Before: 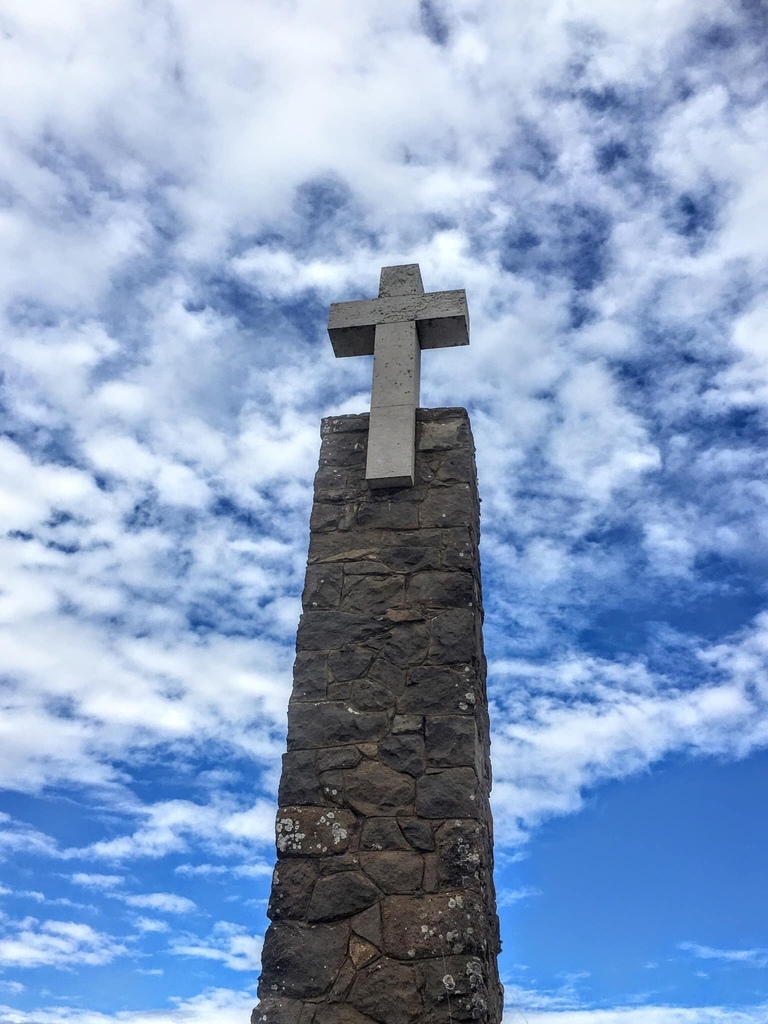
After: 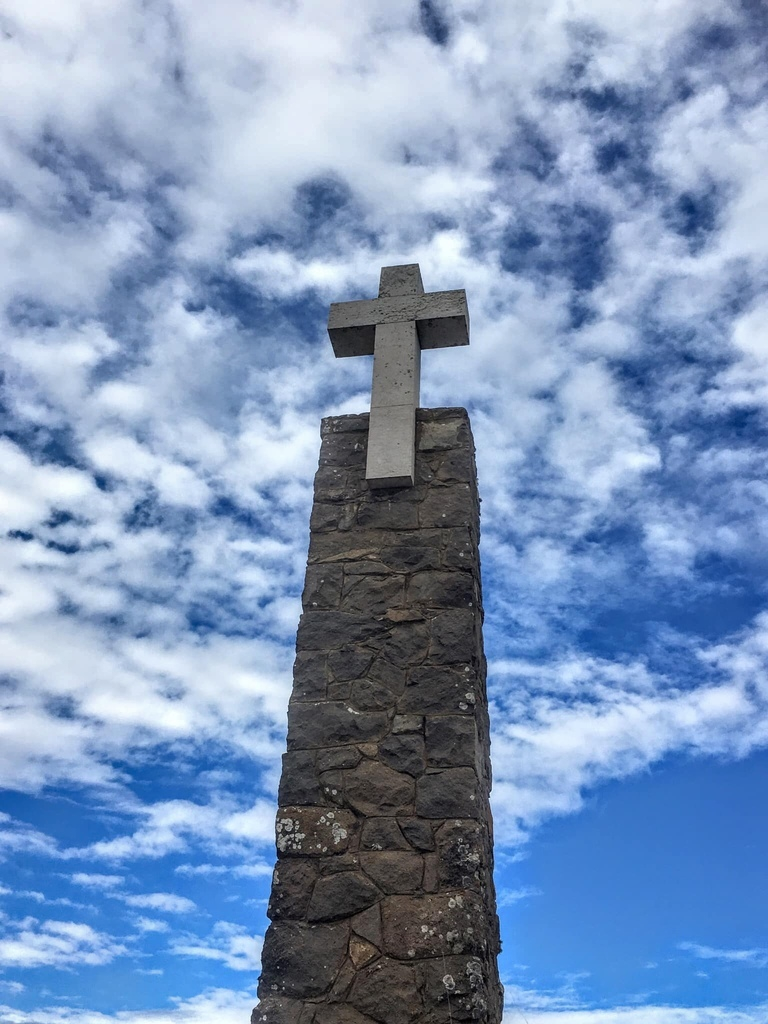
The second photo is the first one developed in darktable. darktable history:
shadows and highlights: shadows 39.53, highlights -52.67, low approximation 0.01, soften with gaussian
